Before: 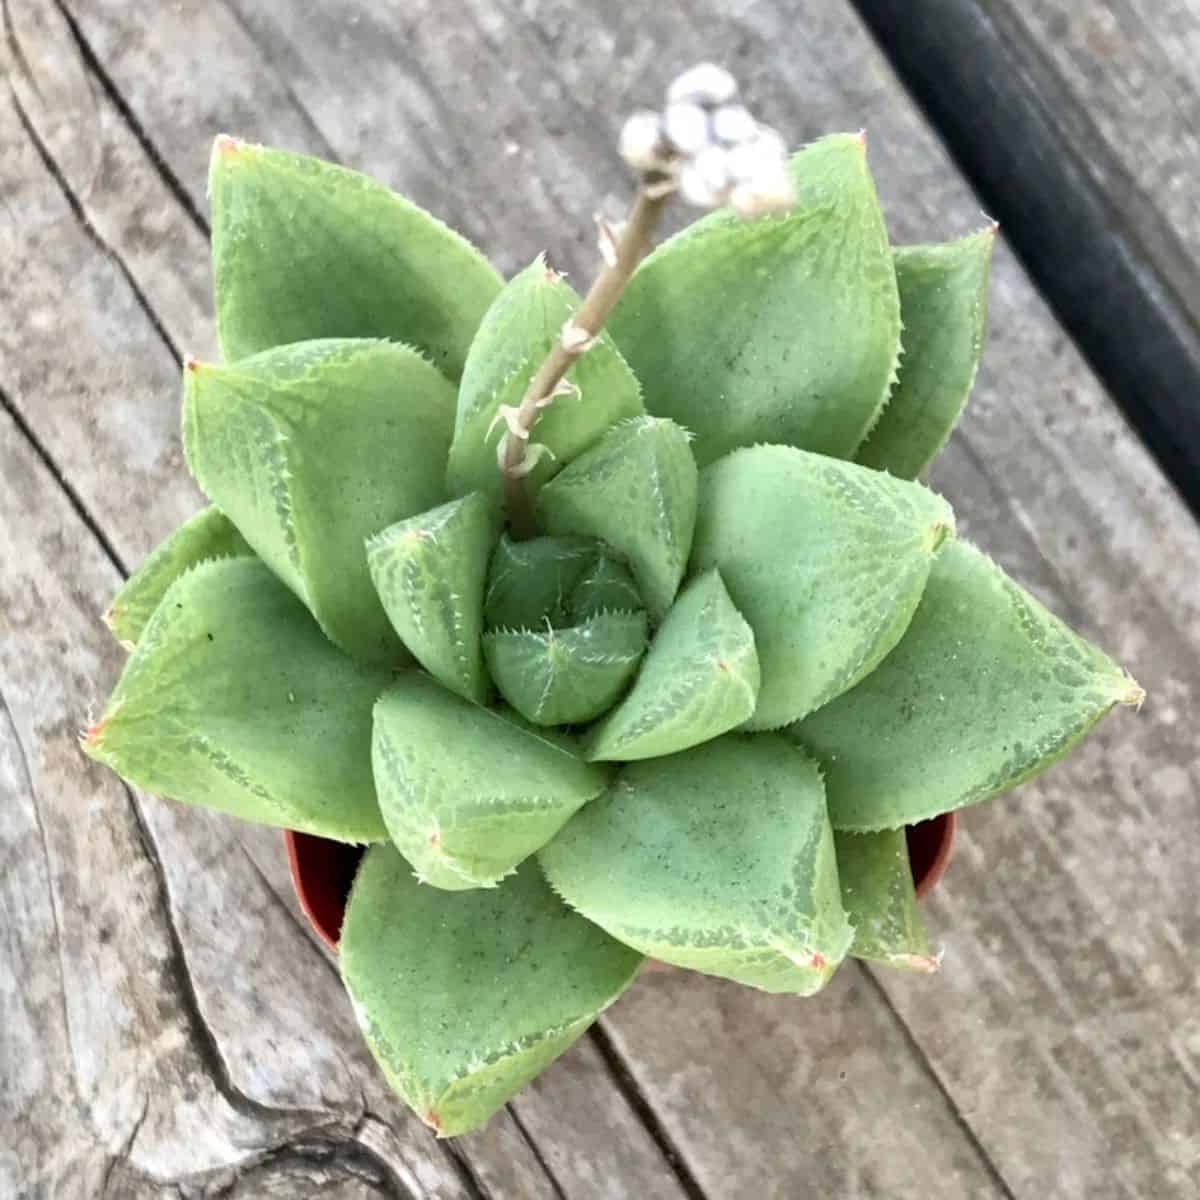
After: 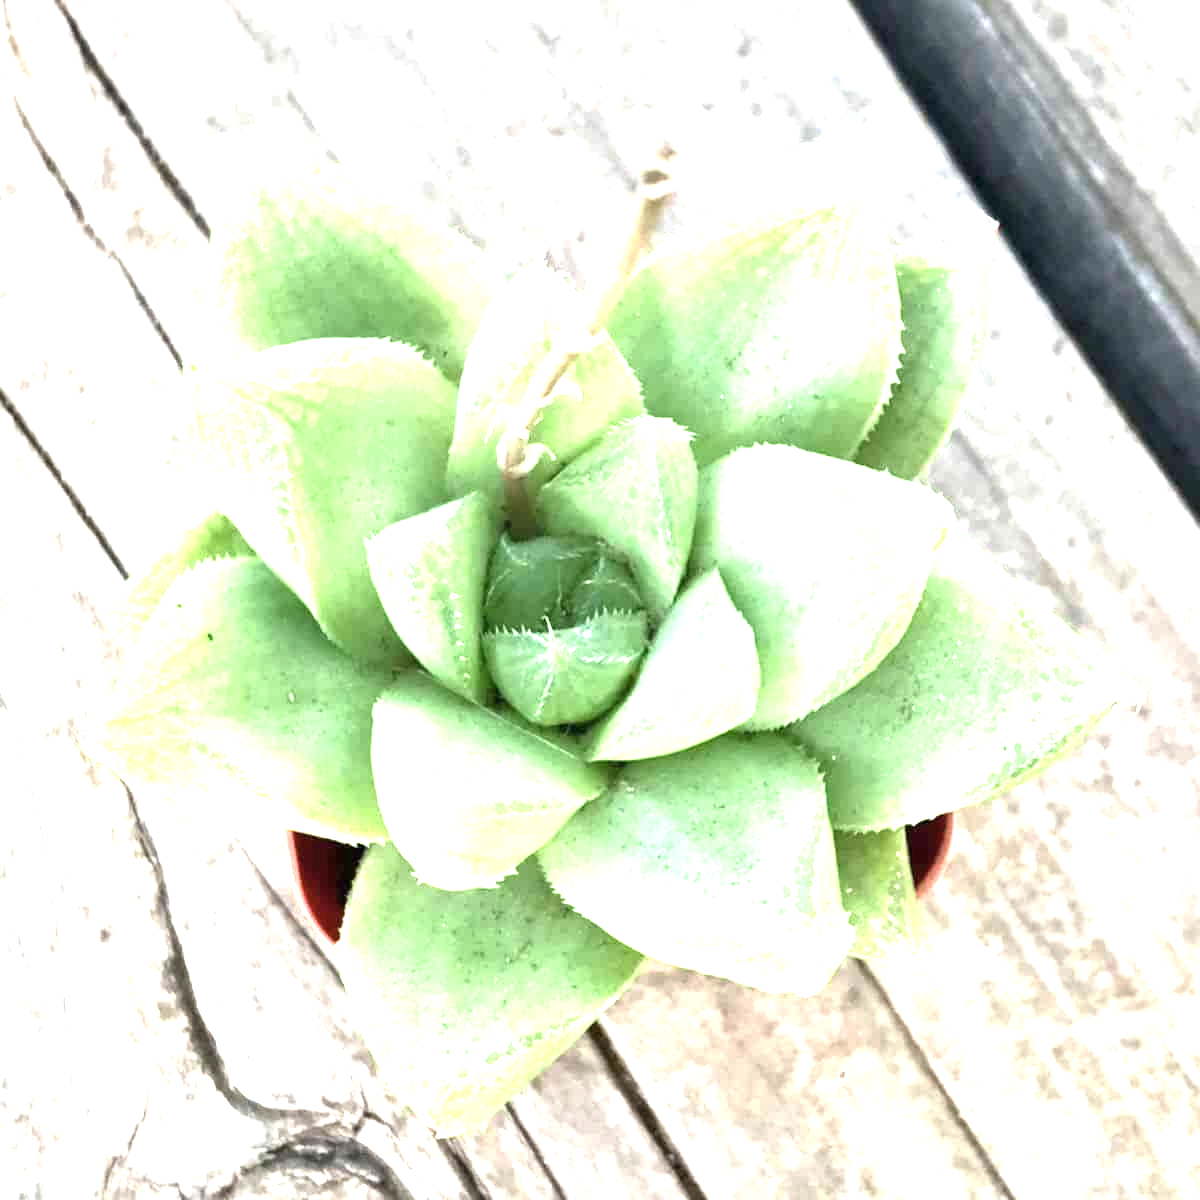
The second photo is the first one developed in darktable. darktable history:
exposure: black level correction 0, exposure 1.675 EV, compensate exposure bias true, compensate highlight preservation false
color zones: curves: ch0 [(0, 0.558) (0.143, 0.559) (0.286, 0.529) (0.429, 0.505) (0.571, 0.5) (0.714, 0.5) (0.857, 0.5) (1, 0.558)]; ch1 [(0, 0.469) (0.01, 0.469) (0.12, 0.446) (0.248, 0.469) (0.5, 0.5) (0.748, 0.5) (0.99, 0.469) (1, 0.469)]
